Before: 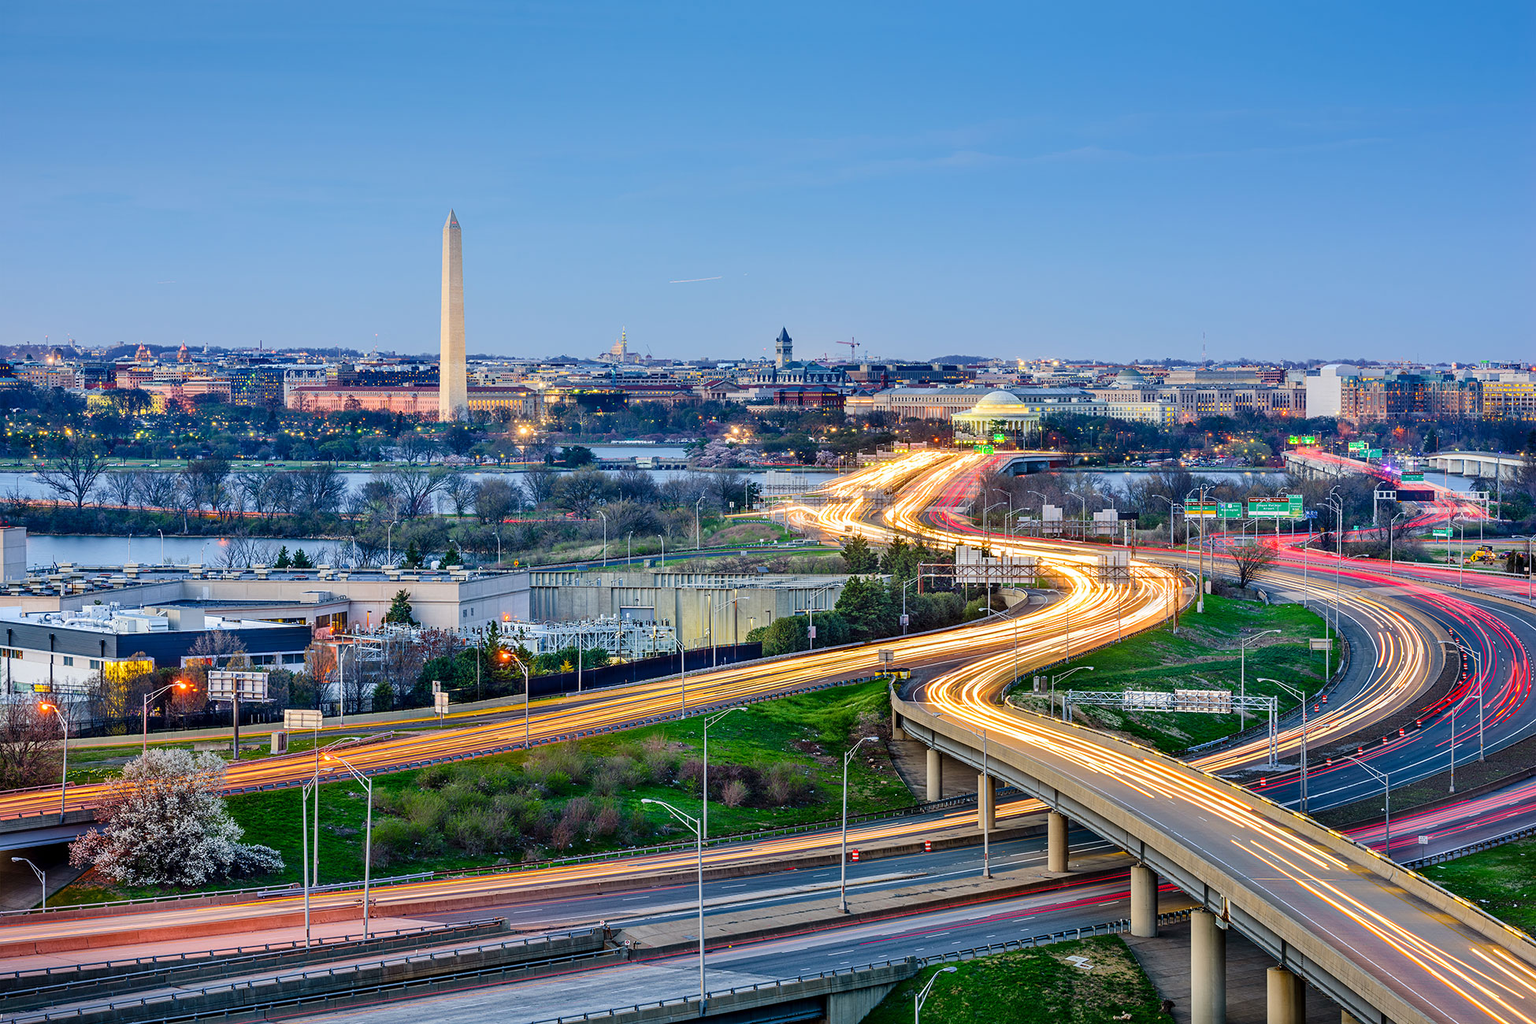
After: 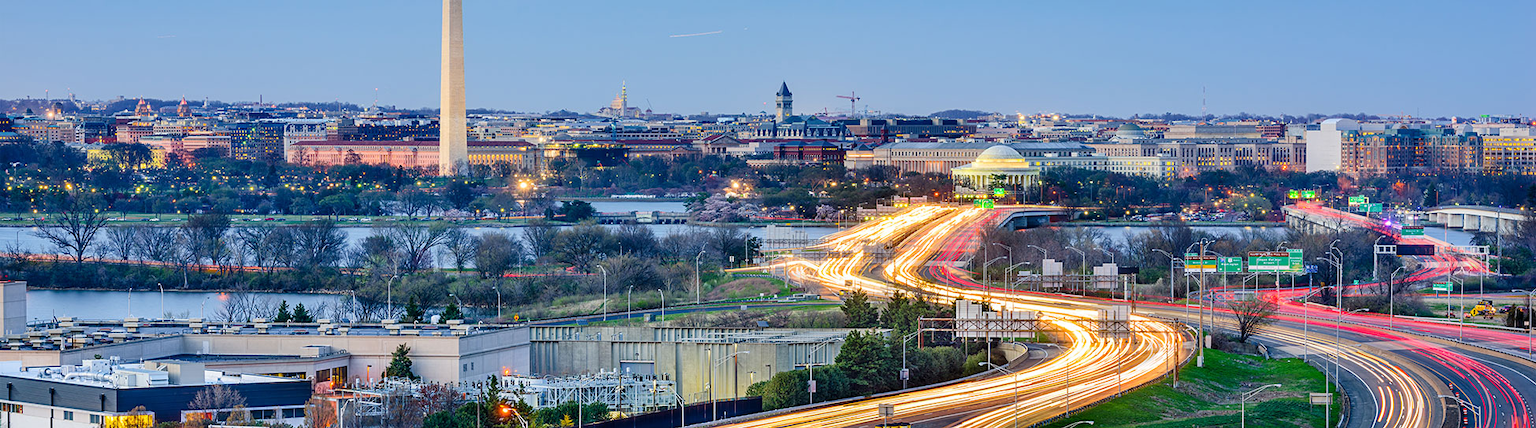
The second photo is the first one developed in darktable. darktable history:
crop and rotate: top 24.023%, bottom 34.114%
